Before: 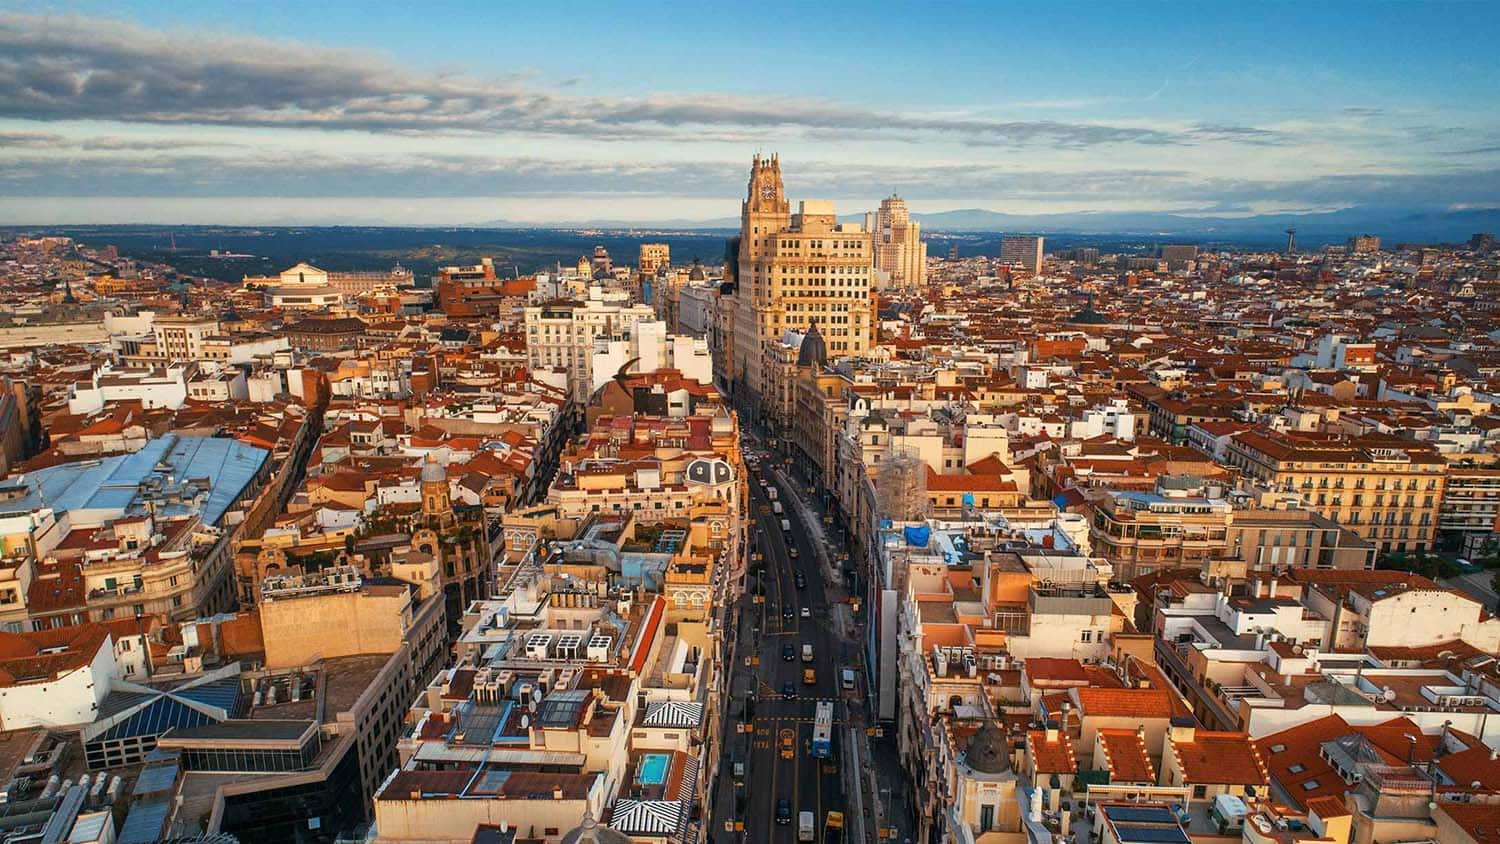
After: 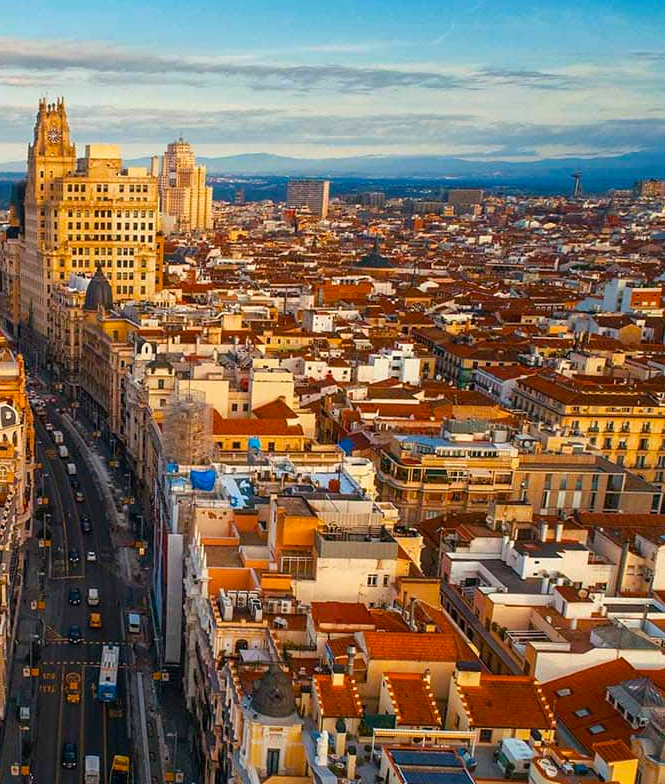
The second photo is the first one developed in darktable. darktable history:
crop: left 47.628%, top 6.643%, right 7.874%
color balance rgb: perceptual saturation grading › global saturation 25%, global vibrance 20%
